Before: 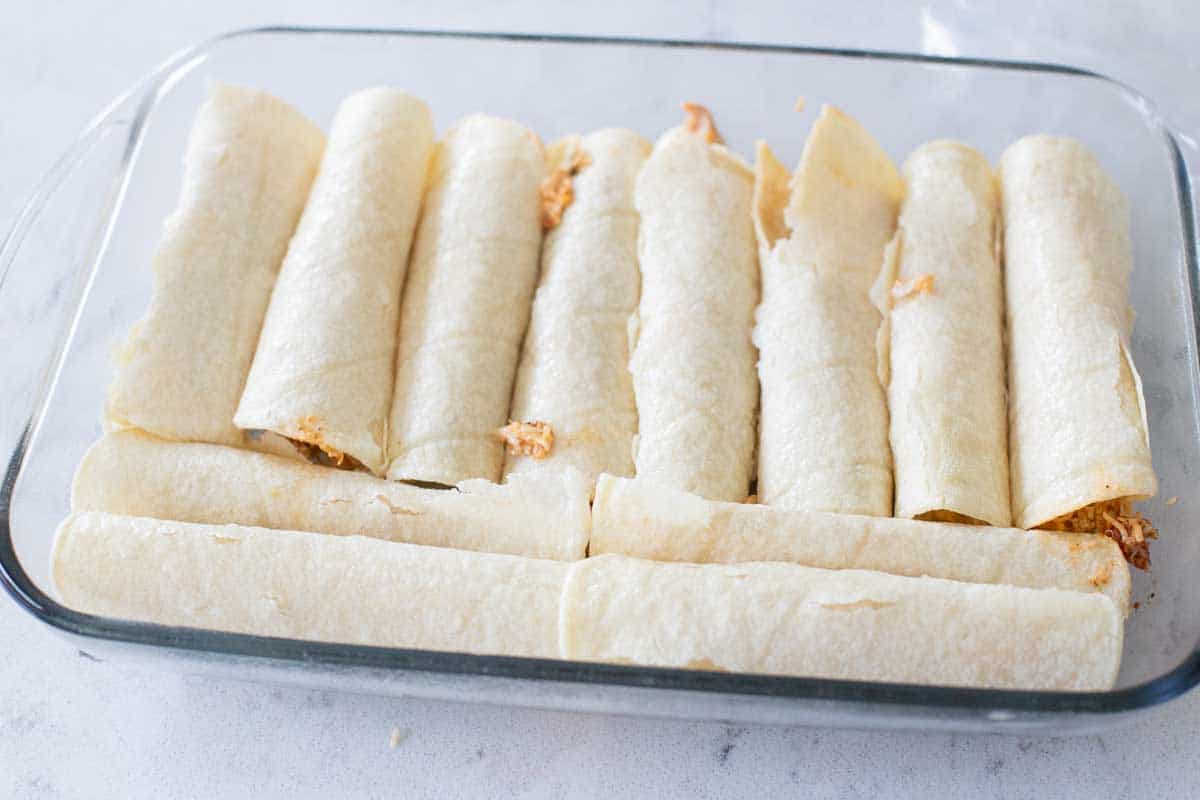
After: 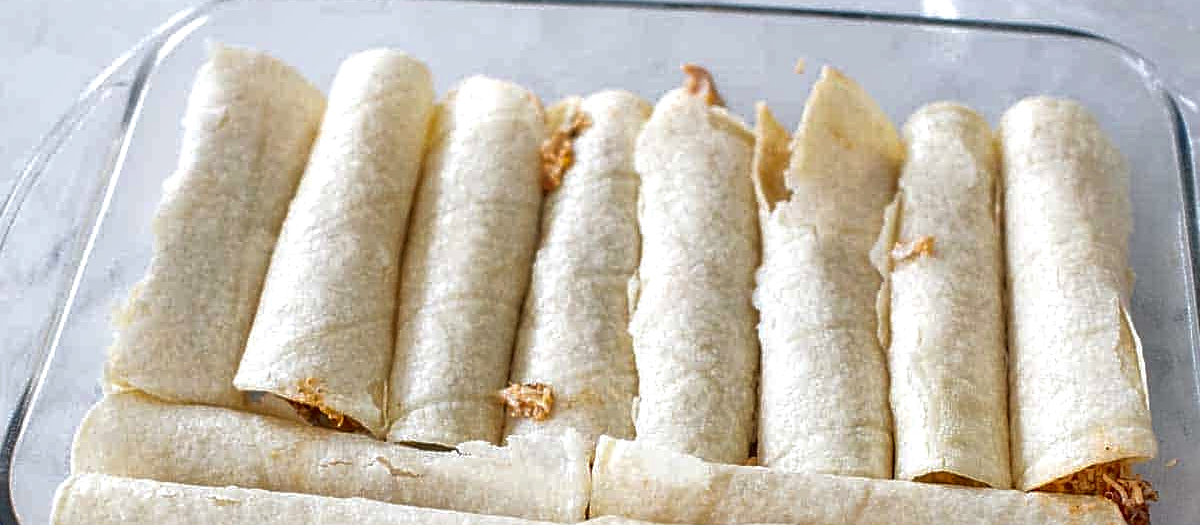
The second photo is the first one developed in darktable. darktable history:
crop and rotate: top 4.852%, bottom 29.507%
local contrast: detail 160%
shadows and highlights: on, module defaults
exposure: black level correction -0.005, exposure 0.048 EV, compensate highlight preservation false
sharpen: on, module defaults
